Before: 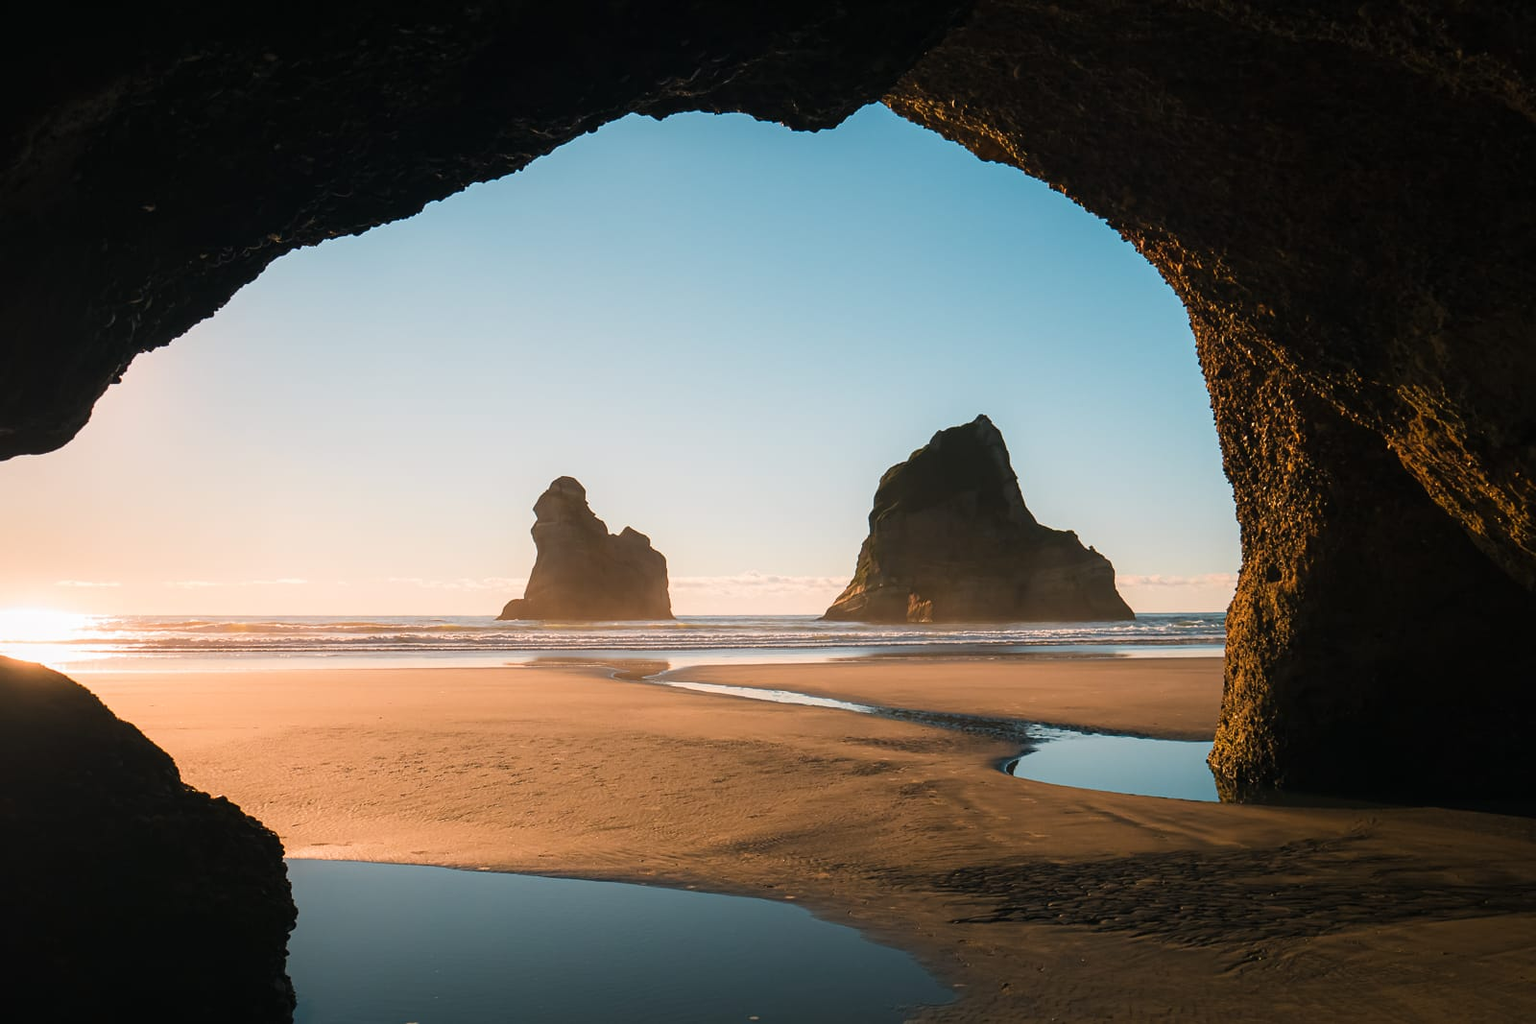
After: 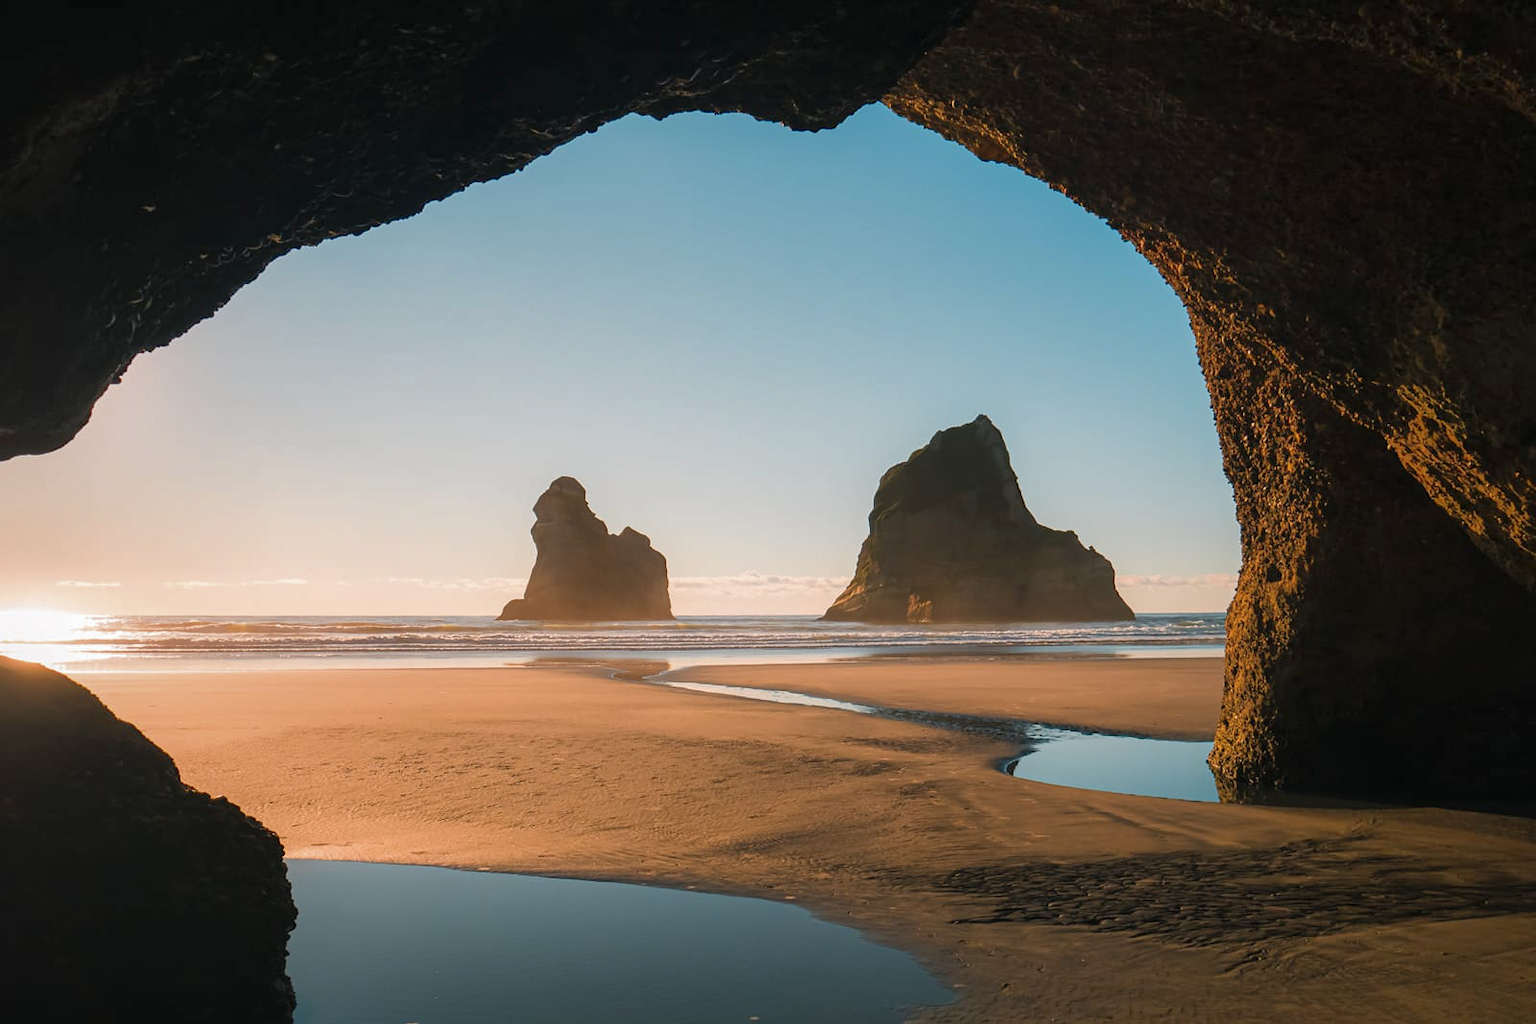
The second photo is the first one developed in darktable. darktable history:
shadows and highlights: highlights color adjustment 0.211%
